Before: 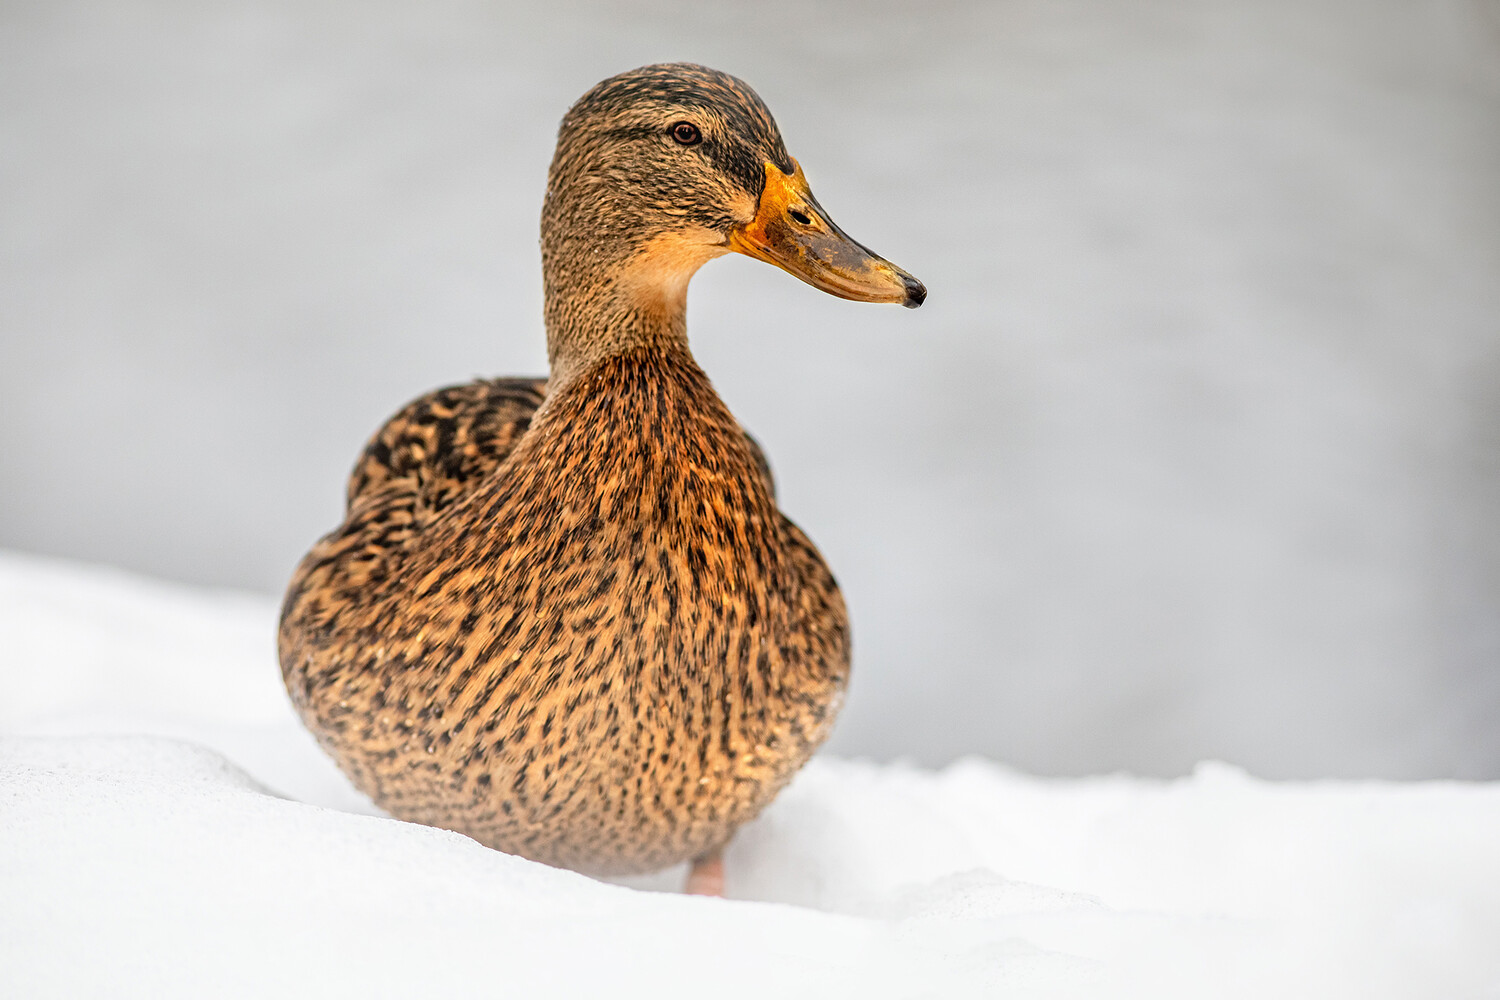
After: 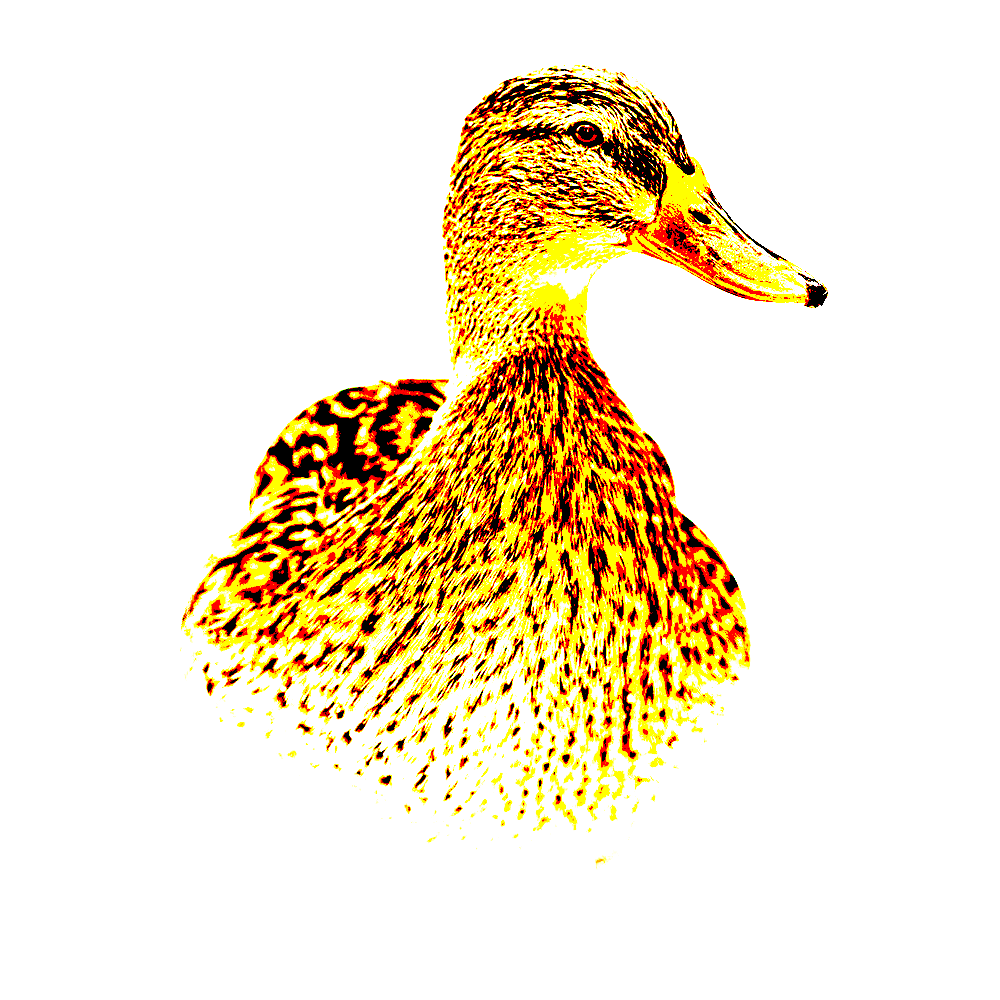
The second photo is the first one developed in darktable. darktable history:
crop and rotate: left 6.617%, right 26.717%
exposure: black level correction 0.1, exposure 3 EV, compensate highlight preservation false
